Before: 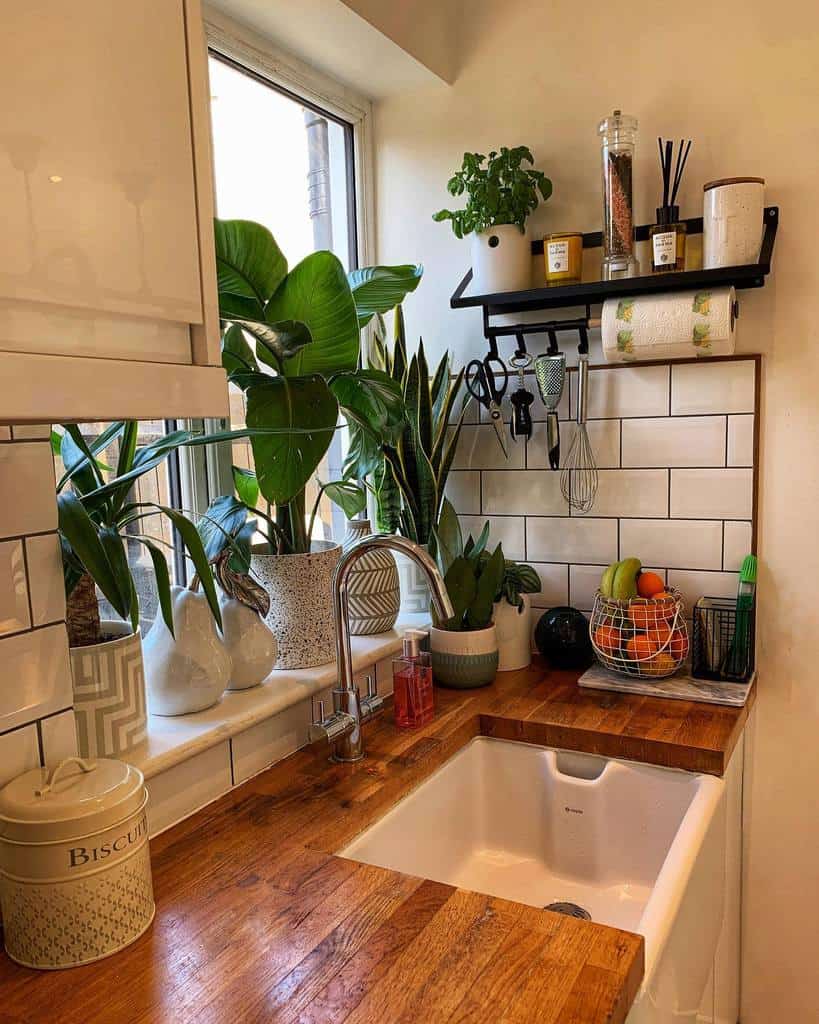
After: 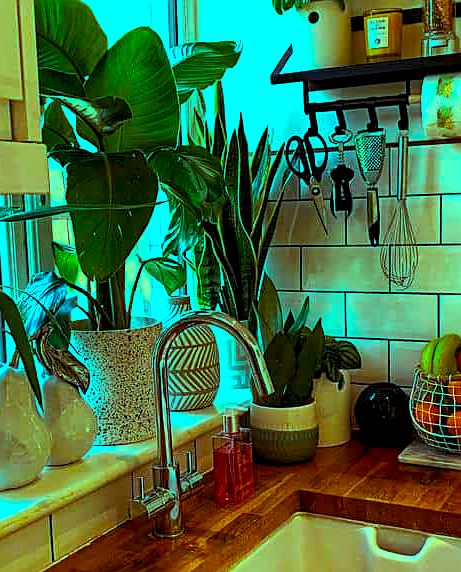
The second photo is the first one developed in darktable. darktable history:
sharpen: on, module defaults
crop and rotate: left 21.991%, top 21.963%, right 21.686%, bottom 22.135%
contrast brightness saturation: contrast 0.043, saturation 0.16
color balance rgb: highlights gain › luminance 19.744%, highlights gain › chroma 13.056%, highlights gain › hue 176.24°, global offset › luminance -0.51%, linear chroma grading › global chroma 14.55%, perceptual saturation grading › global saturation 19.057%, perceptual brilliance grading › global brilliance 15.124%, perceptual brilliance grading › shadows -35.77%, contrast -10.276%
